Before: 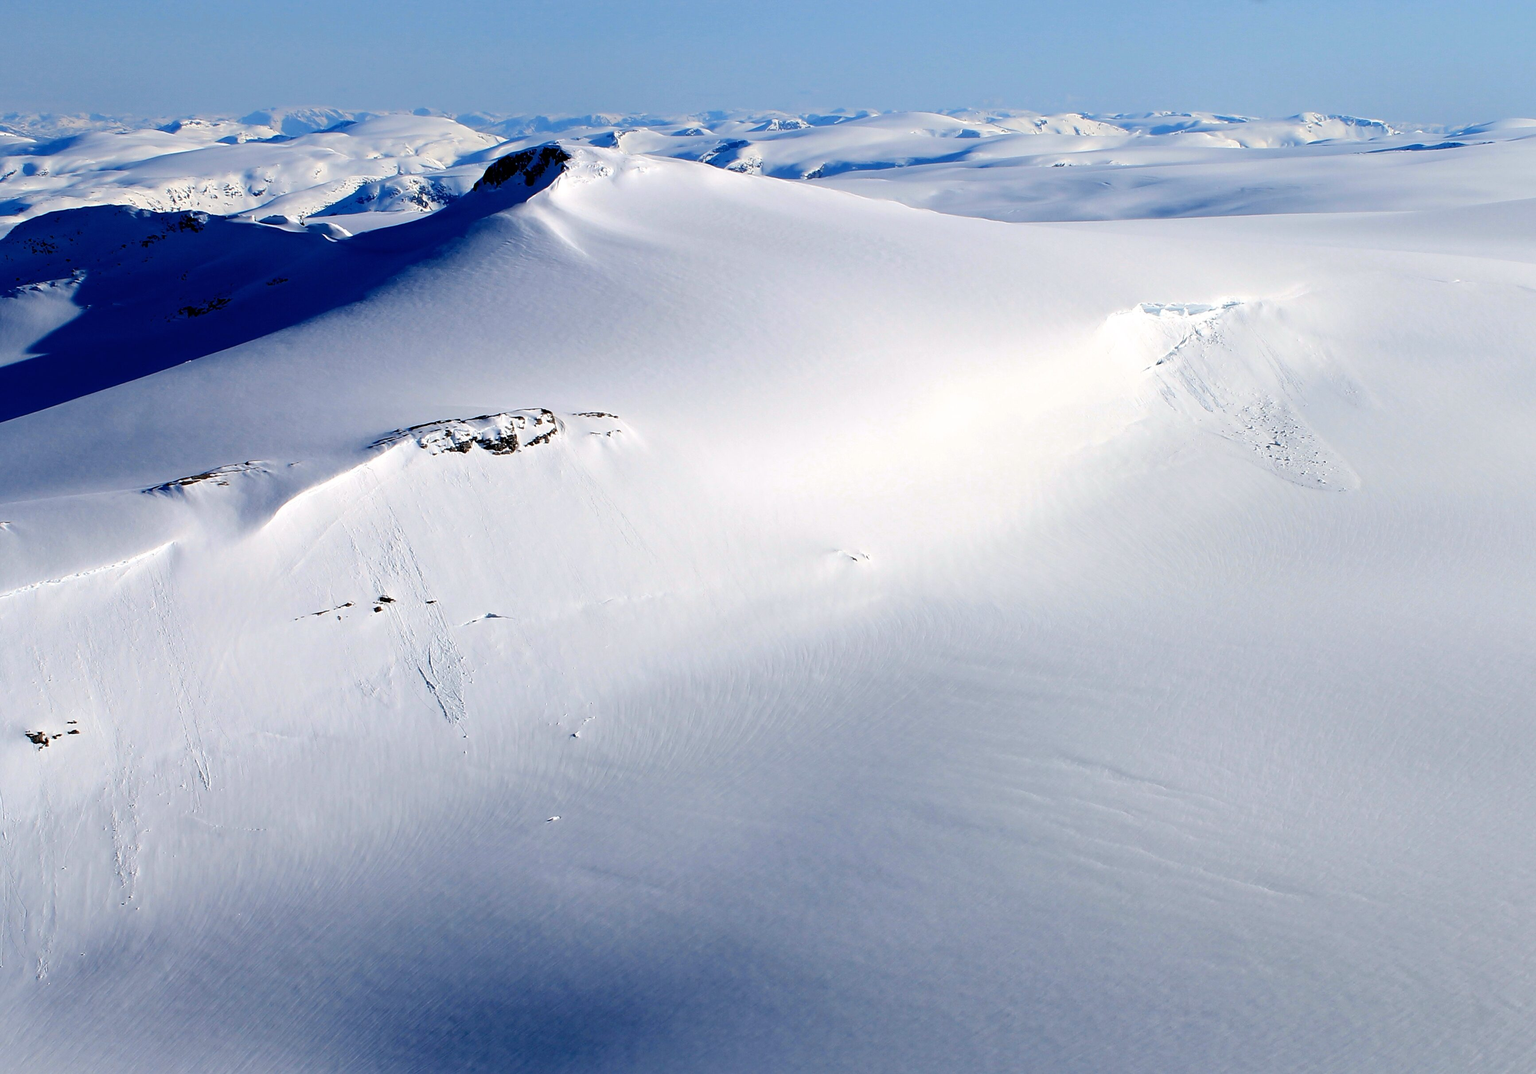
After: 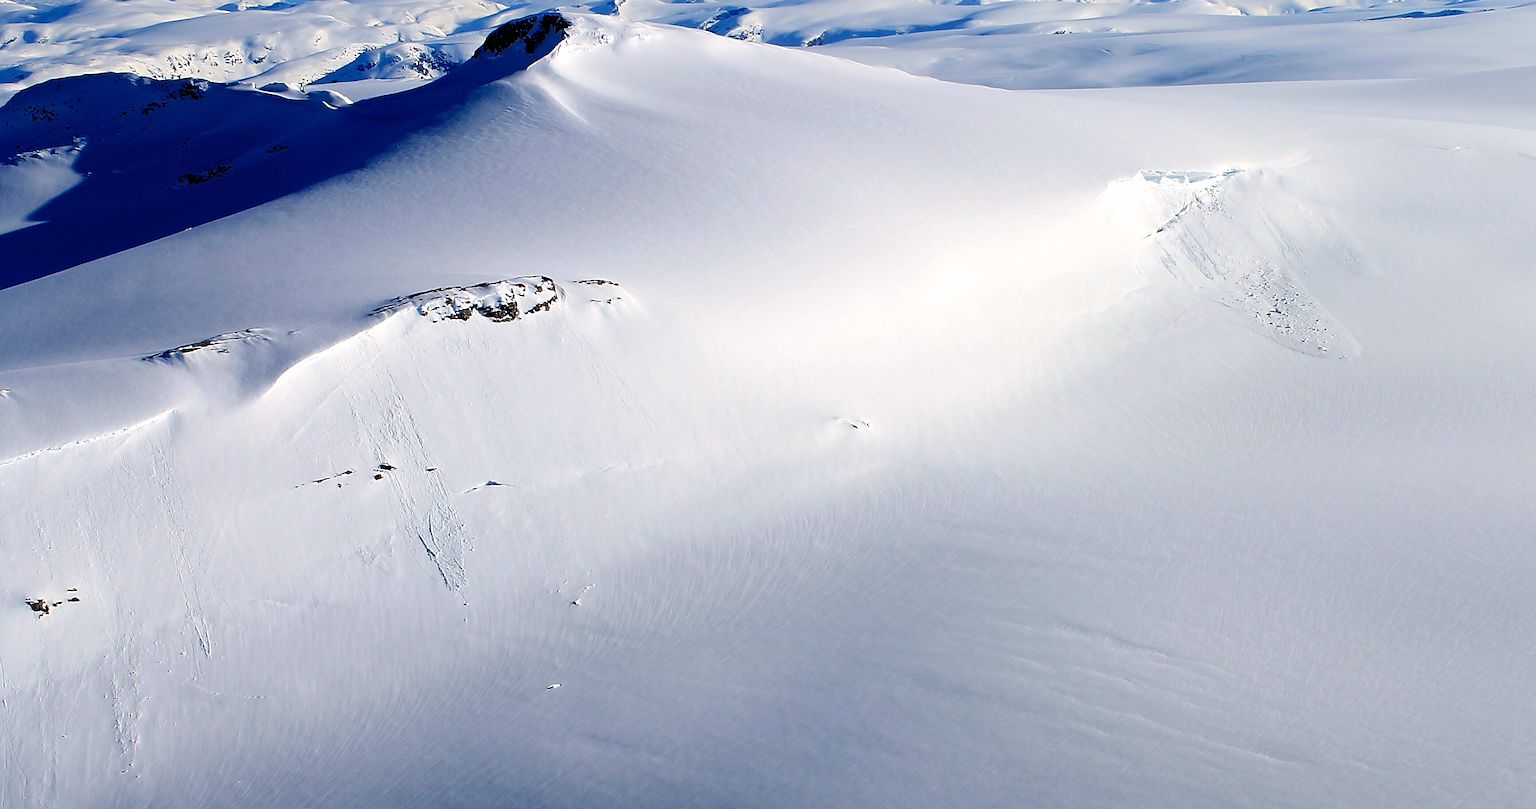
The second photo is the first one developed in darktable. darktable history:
crop and rotate: top 12.396%, bottom 12.212%
sharpen: on, module defaults
